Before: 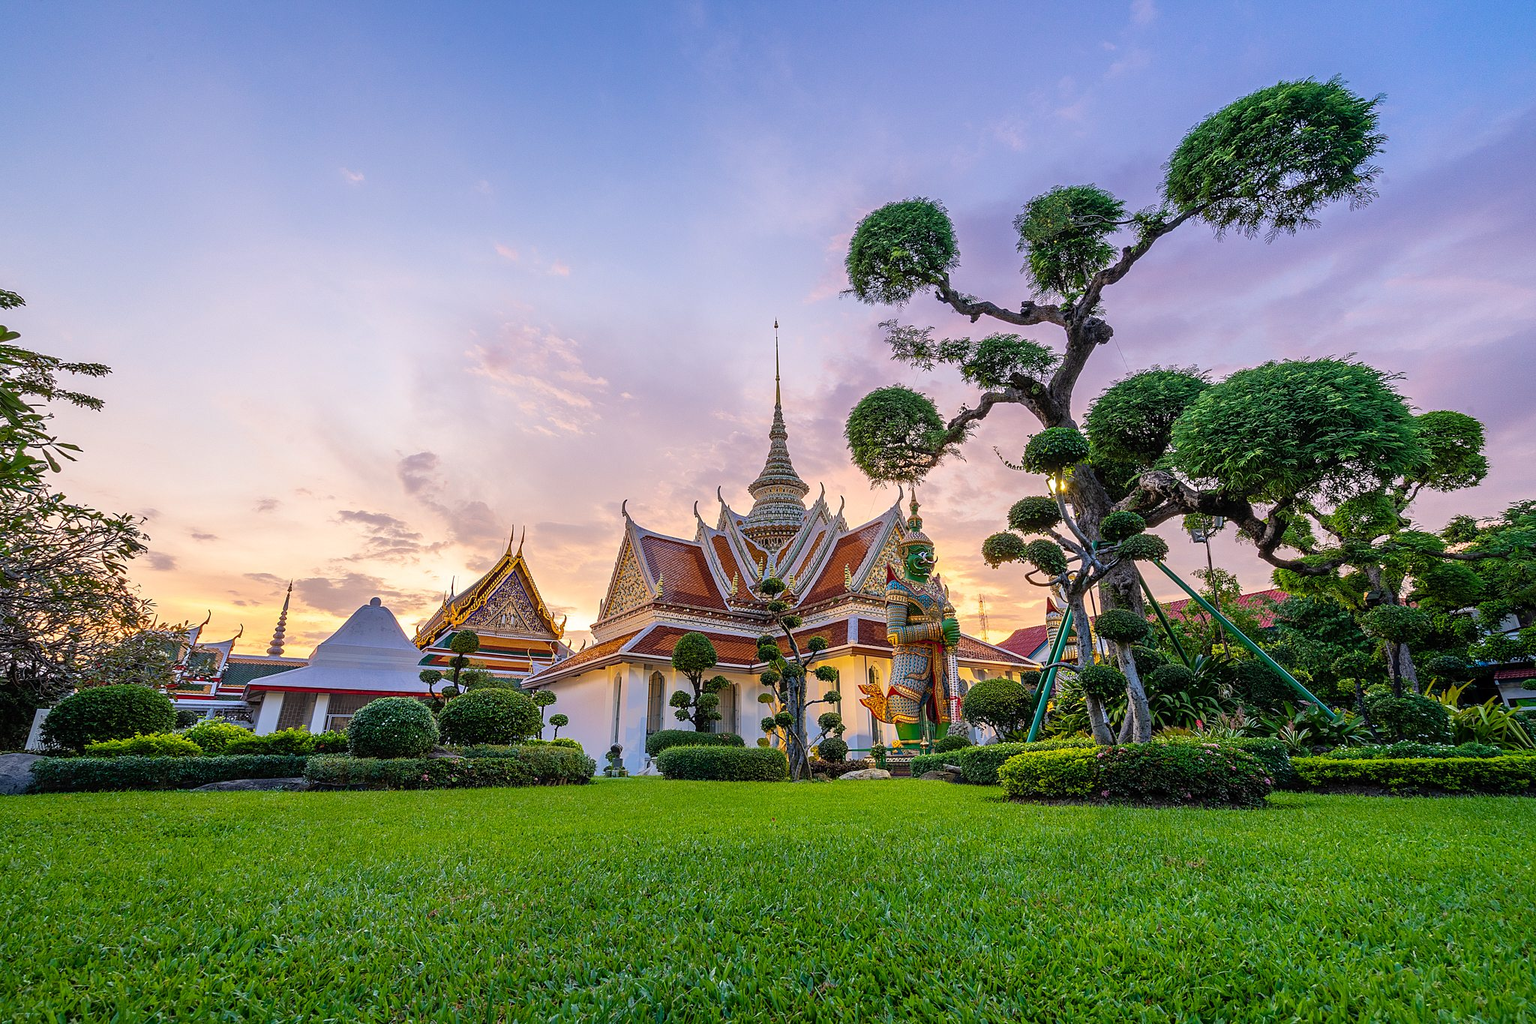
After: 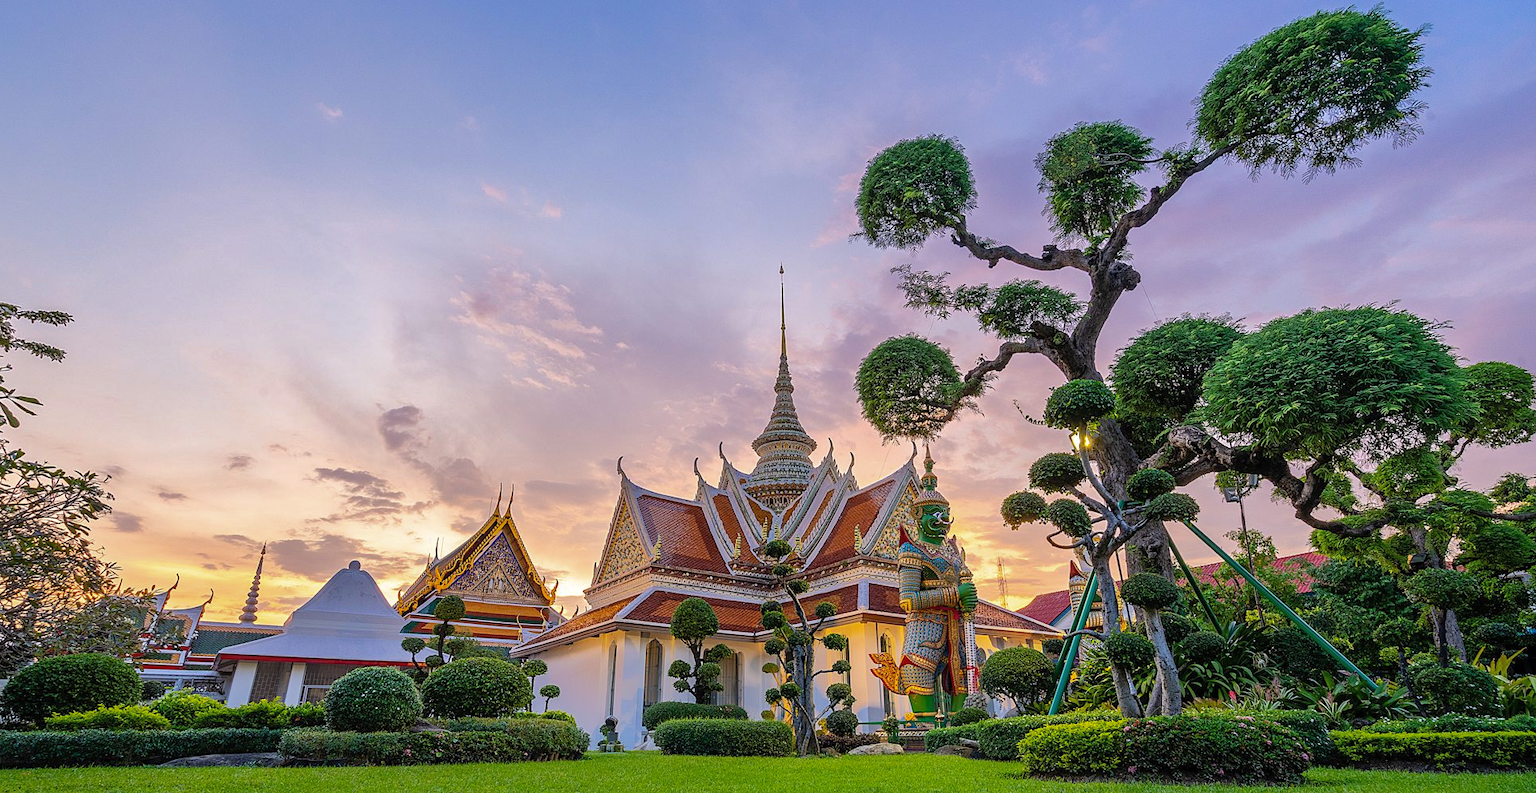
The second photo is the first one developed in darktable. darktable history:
crop: left 2.784%, top 7.015%, right 3.337%, bottom 20.216%
shadows and highlights: shadows 30.11
tone equalizer: edges refinement/feathering 500, mask exposure compensation -1.57 EV, preserve details no
